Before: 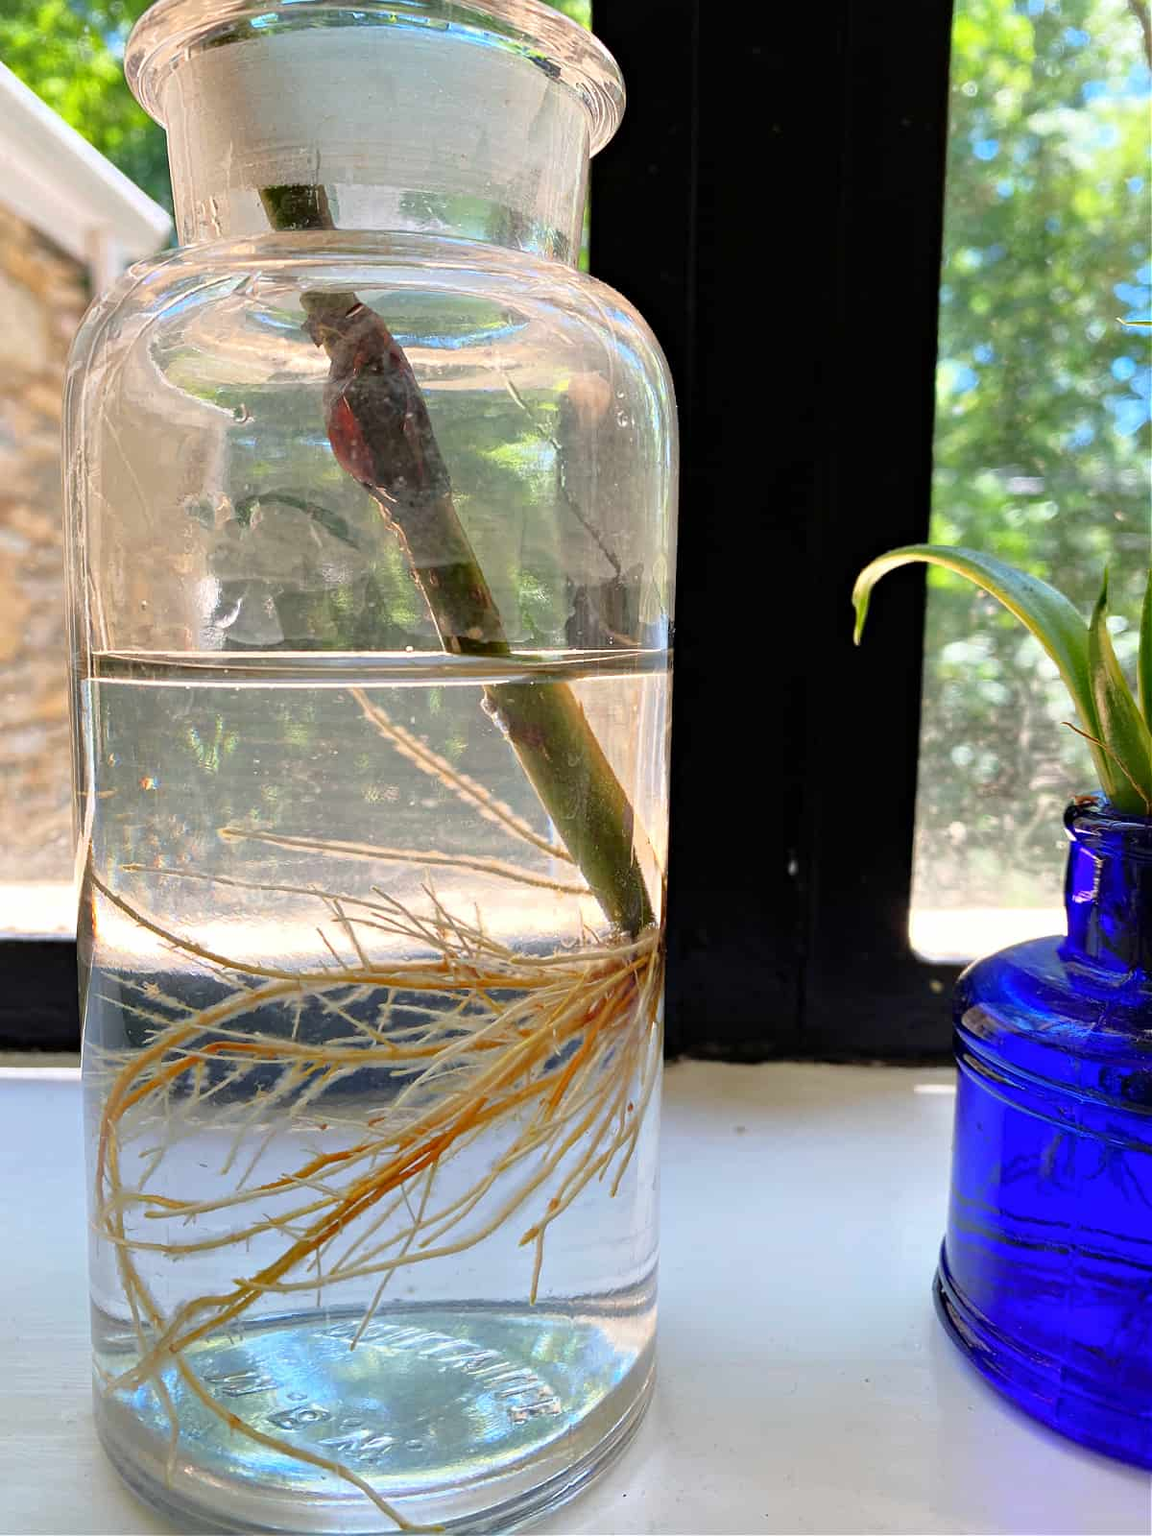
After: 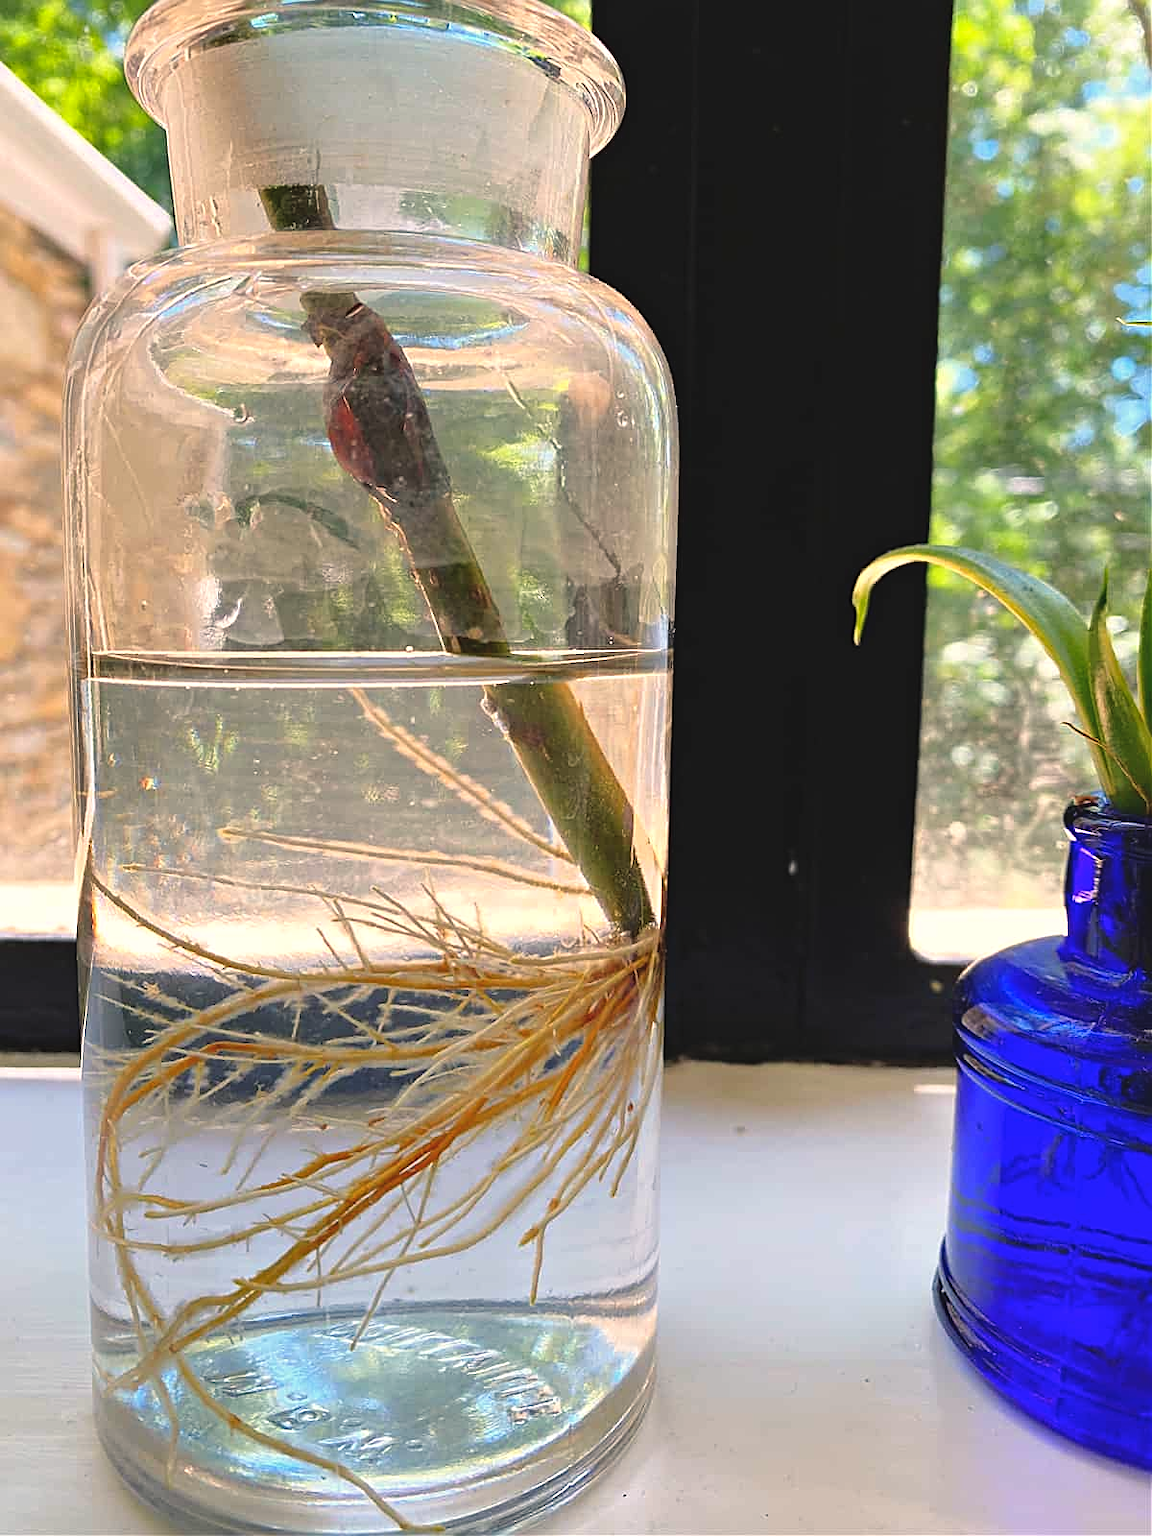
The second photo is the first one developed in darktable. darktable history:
exposure: black level correction -0.008, exposure 0.067 EV, compensate highlight preservation false
sharpen: on, module defaults
color balance rgb: highlights gain › chroma 3.066%, highlights gain › hue 60.18°, perceptual saturation grading › global saturation 0.828%, global vibrance 14.92%
